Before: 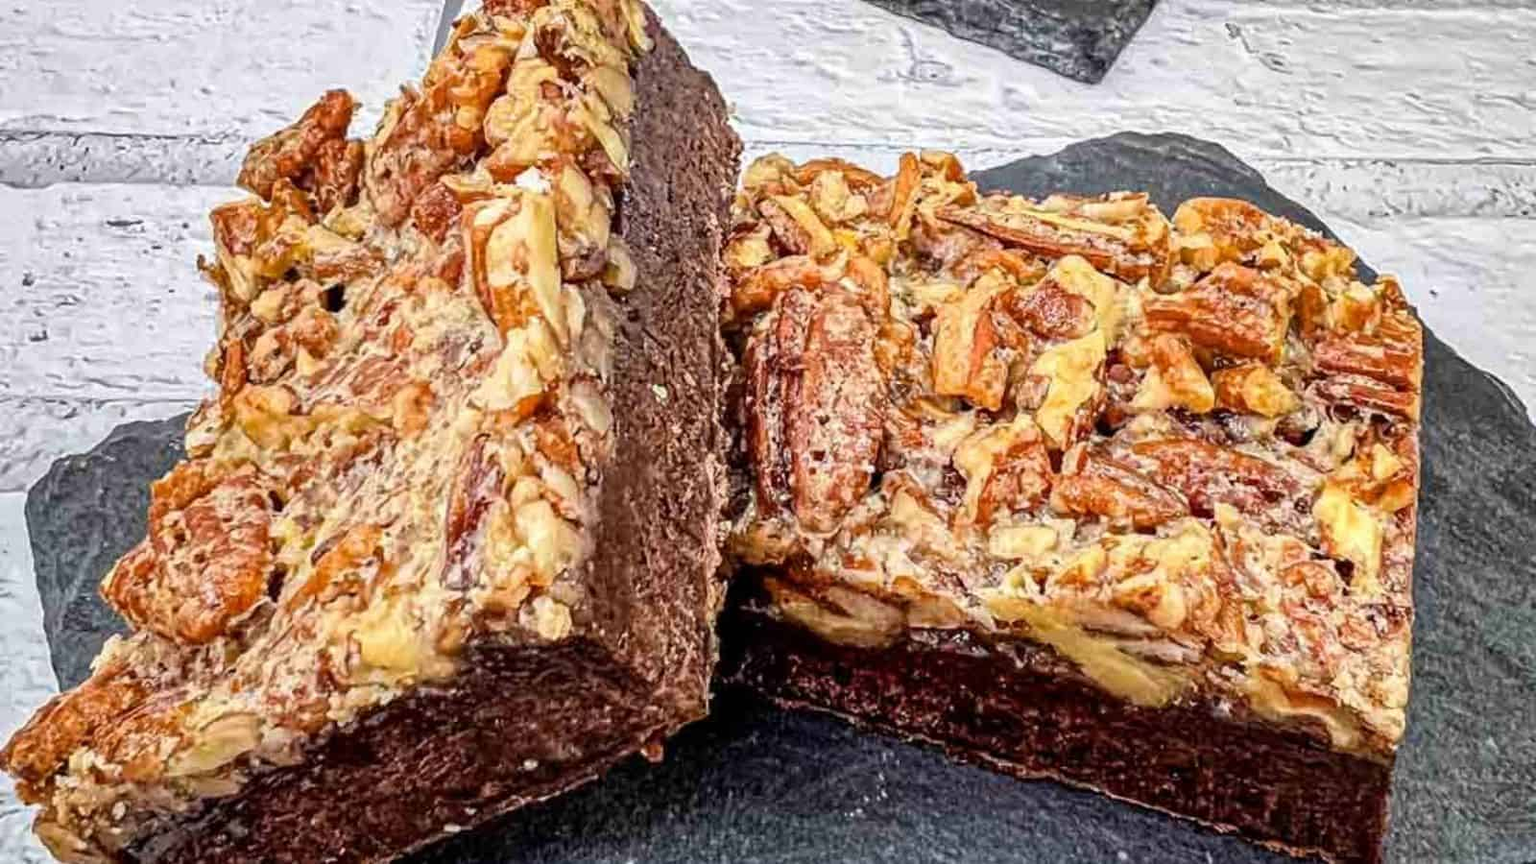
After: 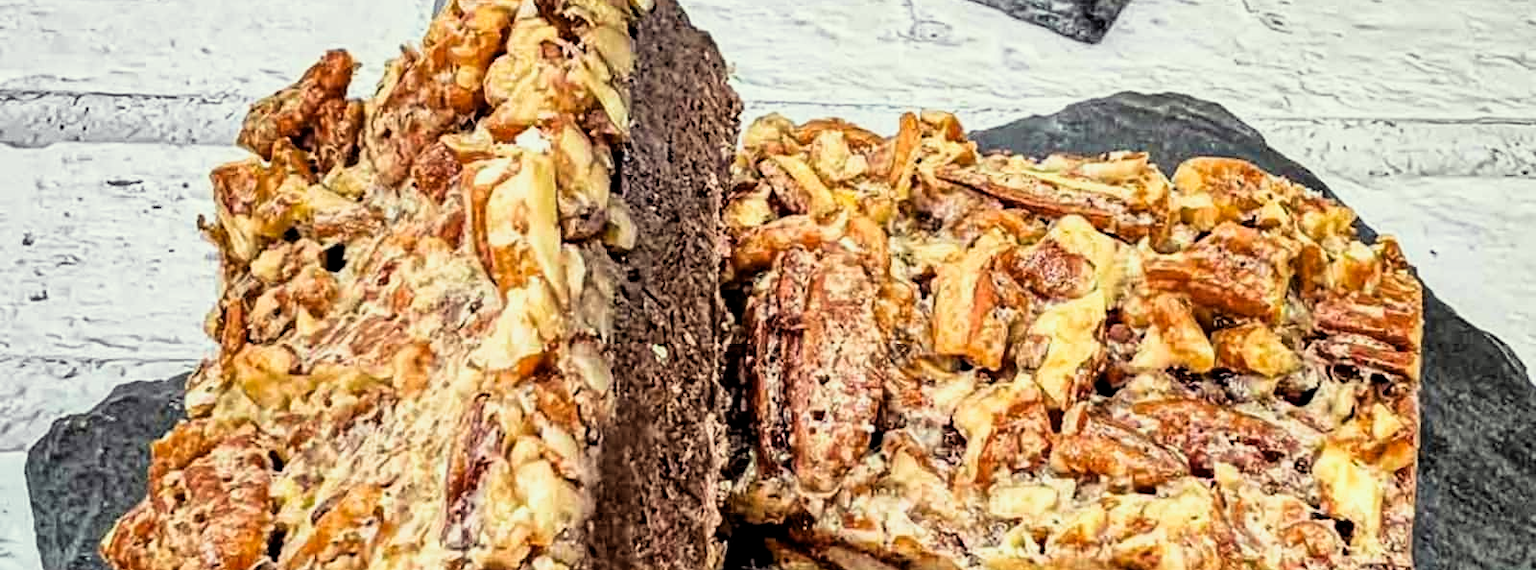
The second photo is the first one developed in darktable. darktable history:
crop and rotate: top 4.715%, bottom 29.182%
filmic rgb: middle gray luminance 8.69%, black relative exposure -6.25 EV, white relative exposure 2.72 EV, threshold 5.97 EV, target black luminance 0%, hardness 4.78, latitude 73.48%, contrast 1.338, shadows ↔ highlights balance 9.92%, preserve chrominance RGB euclidean norm, color science v5 (2021), contrast in shadows safe, contrast in highlights safe, enable highlight reconstruction true
color correction: highlights a* -4.36, highlights b* 6.23
